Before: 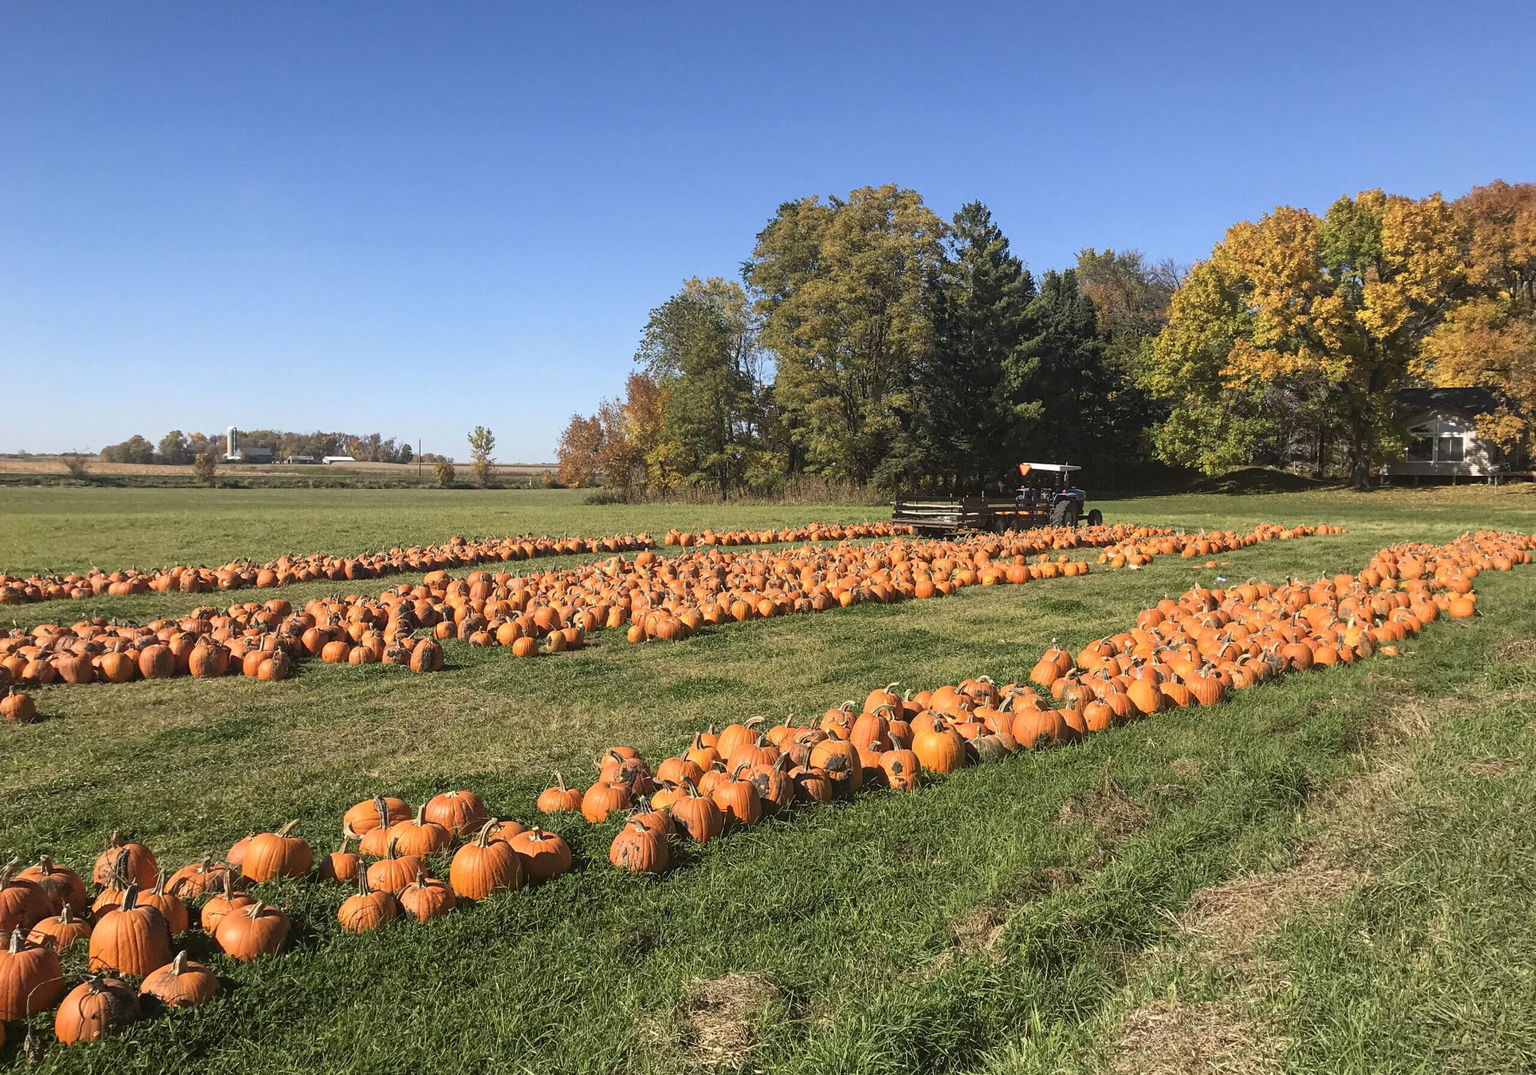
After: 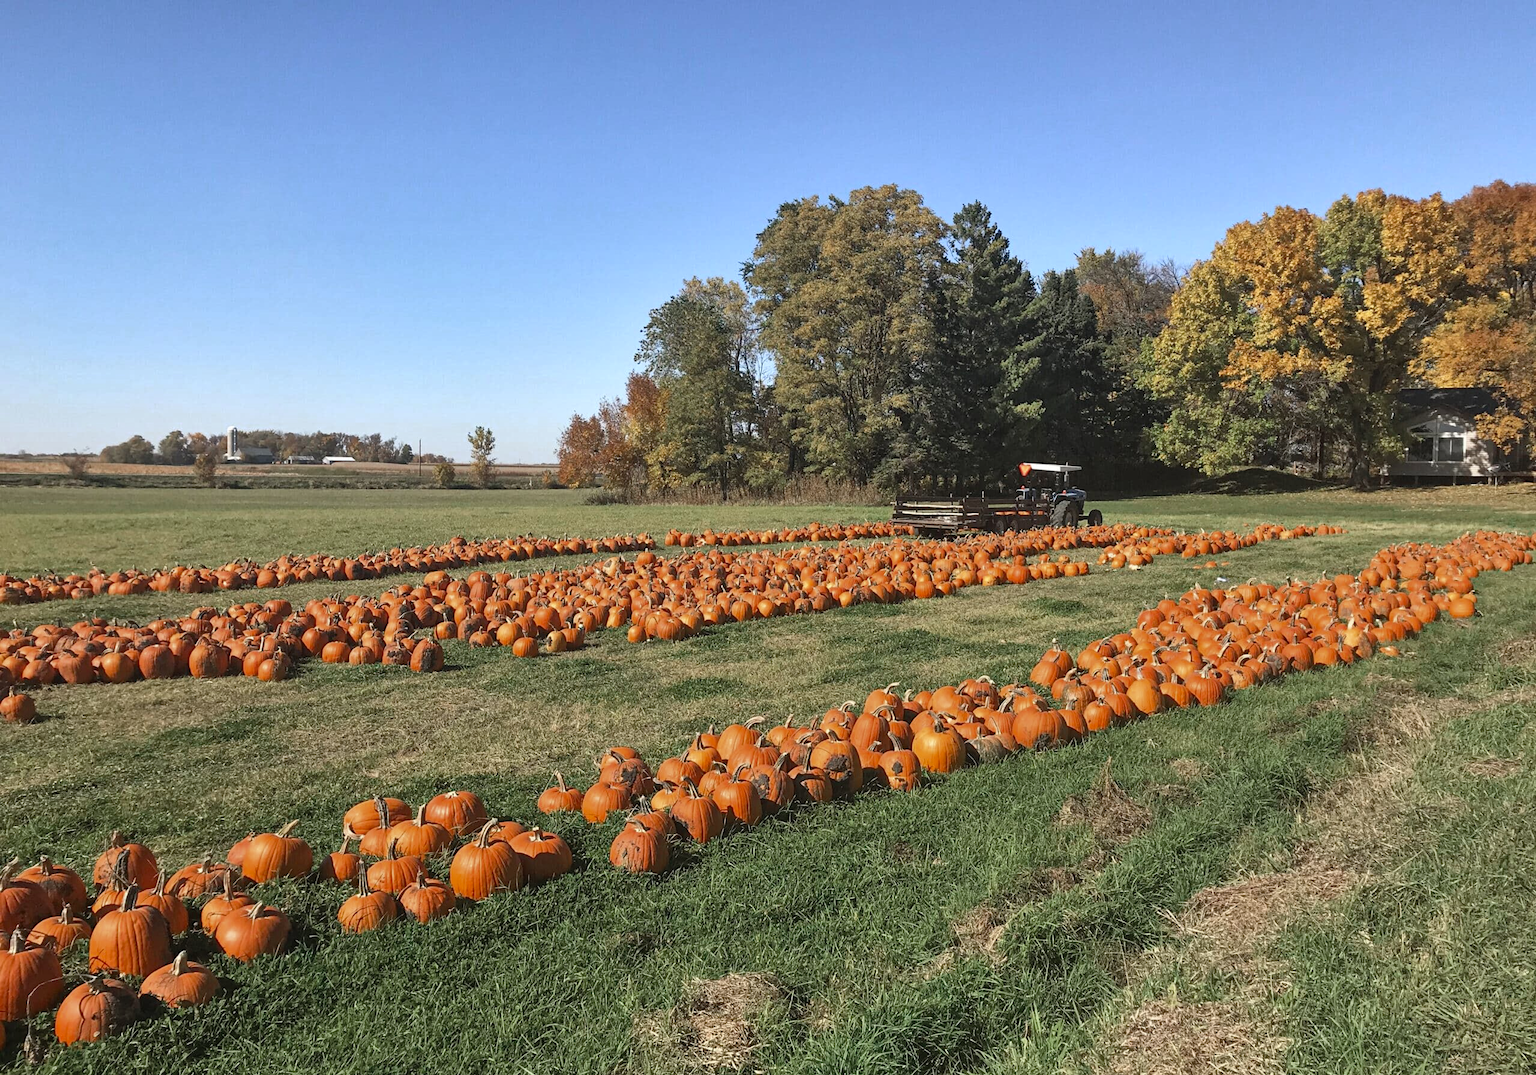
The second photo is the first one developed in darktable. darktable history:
shadows and highlights: soften with gaussian
color zones: curves: ch0 [(0, 0.5) (0.125, 0.4) (0.25, 0.5) (0.375, 0.4) (0.5, 0.4) (0.625, 0.6) (0.75, 0.6) (0.875, 0.5)]; ch1 [(0, 0.35) (0.125, 0.45) (0.25, 0.35) (0.375, 0.35) (0.5, 0.35) (0.625, 0.35) (0.75, 0.45) (0.875, 0.35)]; ch2 [(0, 0.6) (0.125, 0.5) (0.25, 0.5) (0.375, 0.6) (0.5, 0.6) (0.625, 0.5) (0.75, 0.5) (0.875, 0.5)]
